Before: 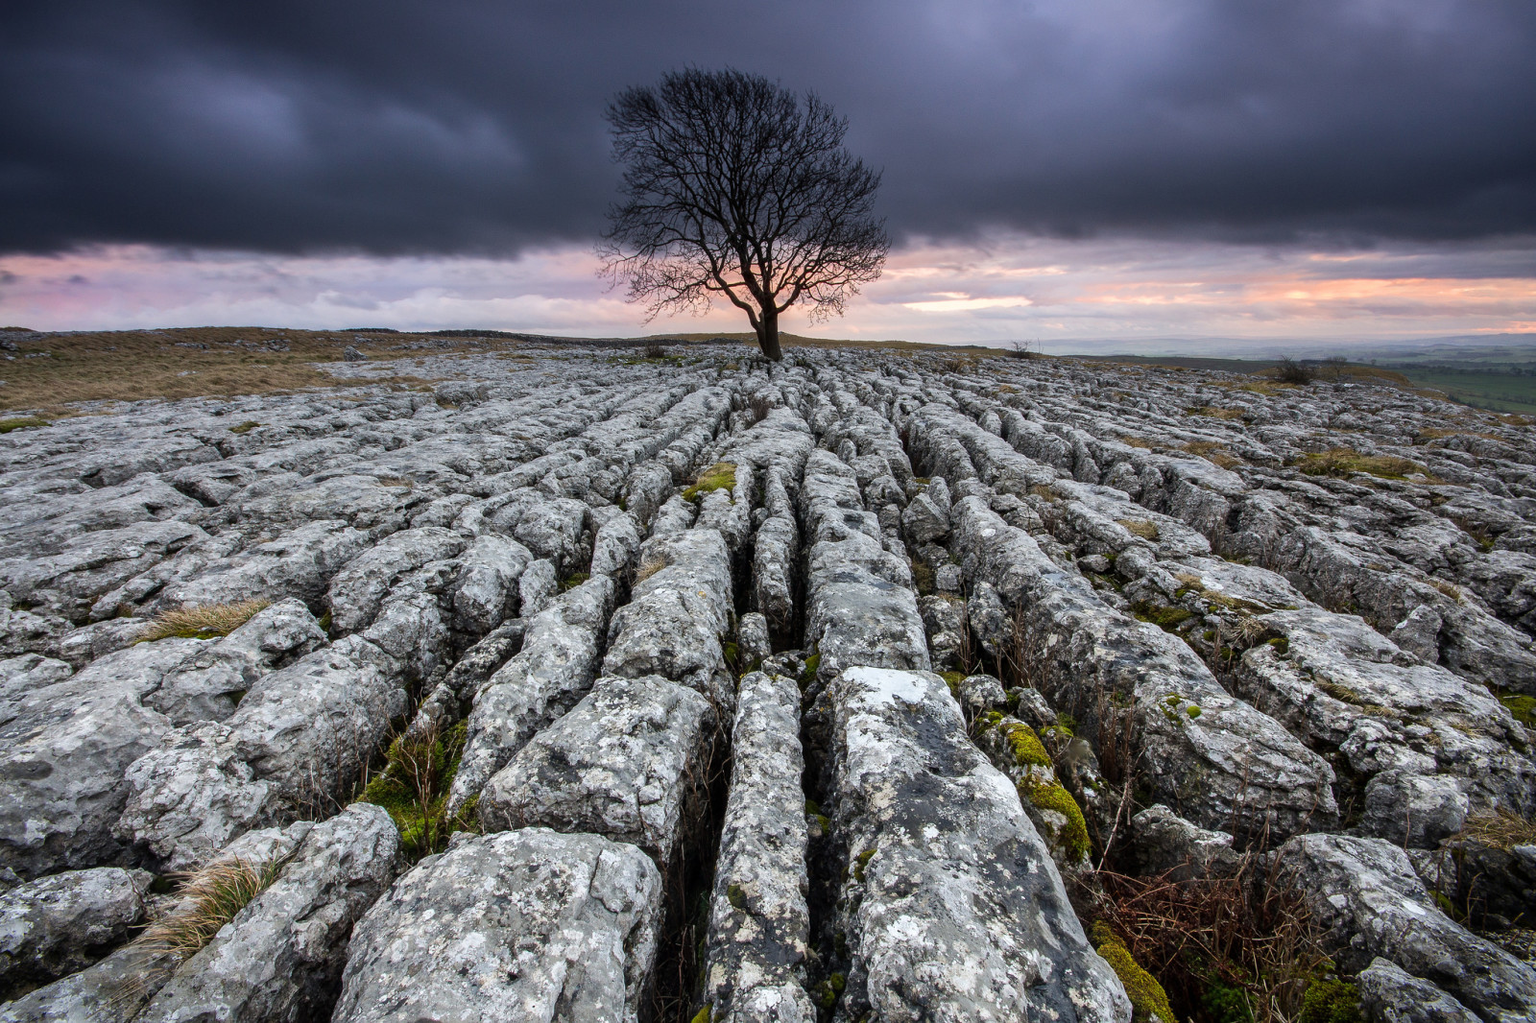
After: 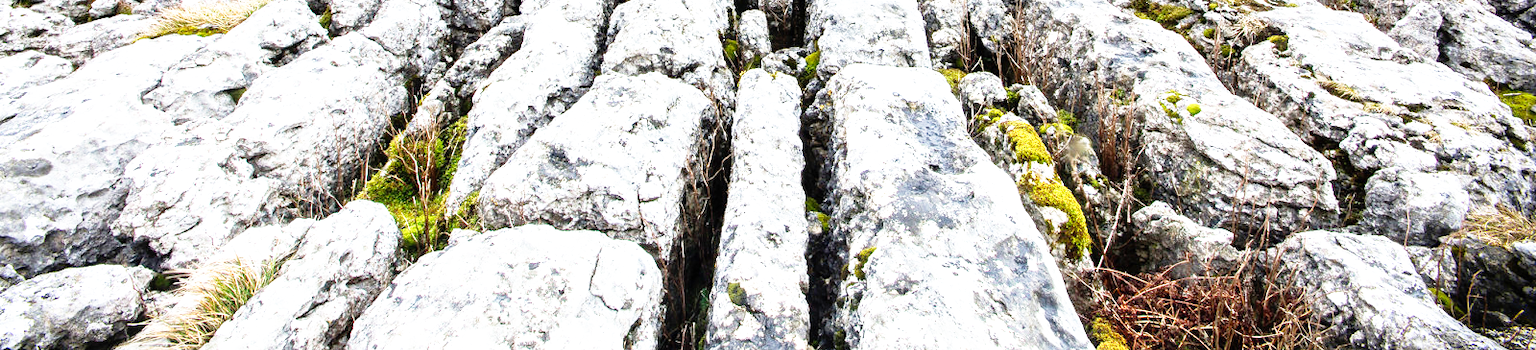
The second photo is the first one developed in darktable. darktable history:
exposure: black level correction 0, exposure 1.471 EV, compensate highlight preservation false
base curve: curves: ch0 [(0, 0) (0.012, 0.01) (0.073, 0.168) (0.31, 0.711) (0.645, 0.957) (1, 1)], preserve colors none
crop and rotate: top 58.98%, bottom 6.691%
